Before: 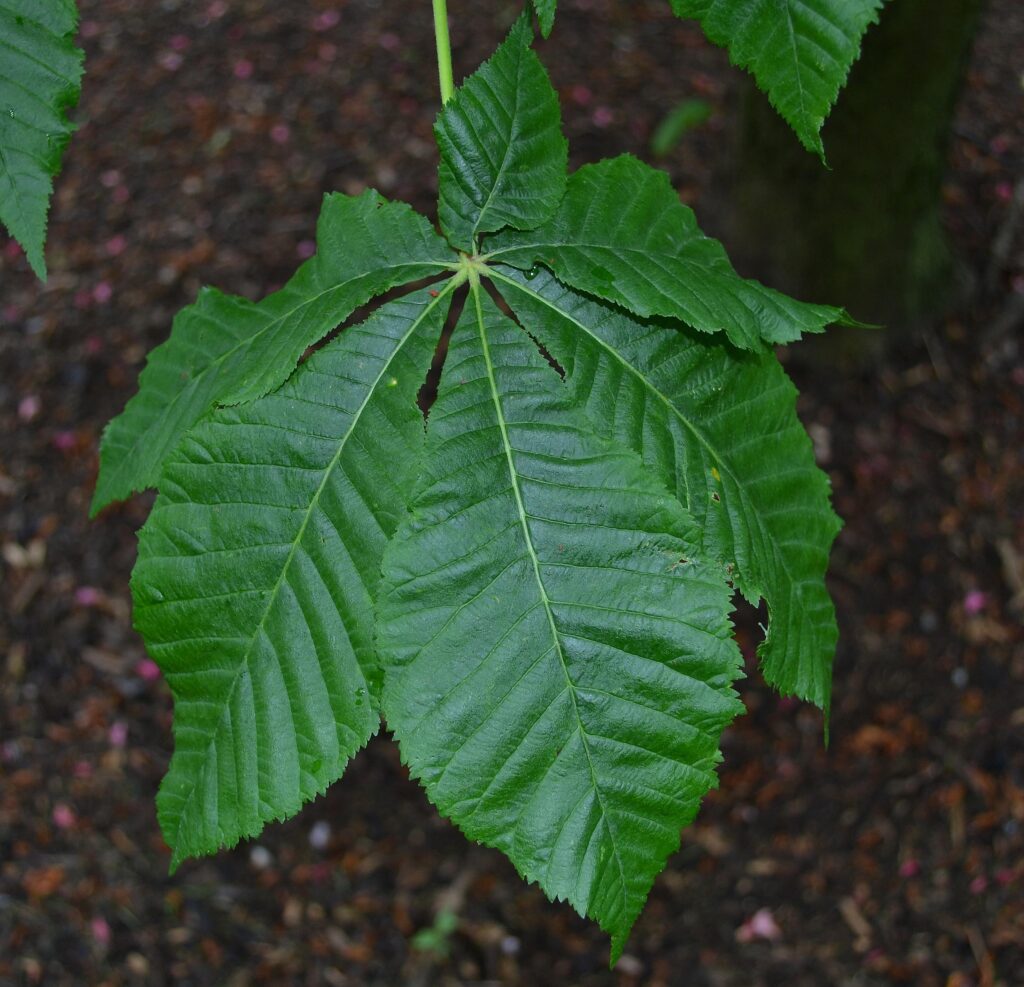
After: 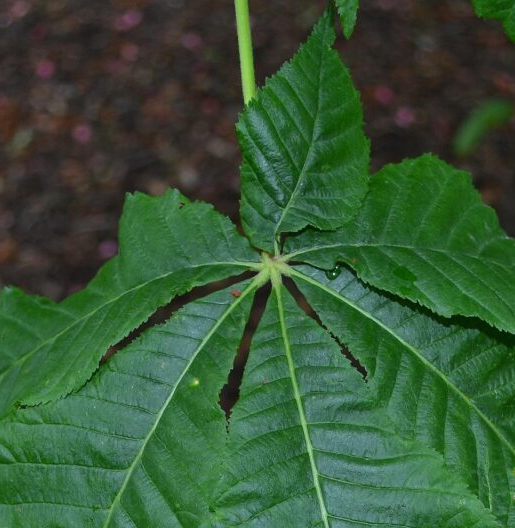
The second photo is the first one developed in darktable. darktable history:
crop: left 19.395%, right 30.252%, bottom 46.497%
